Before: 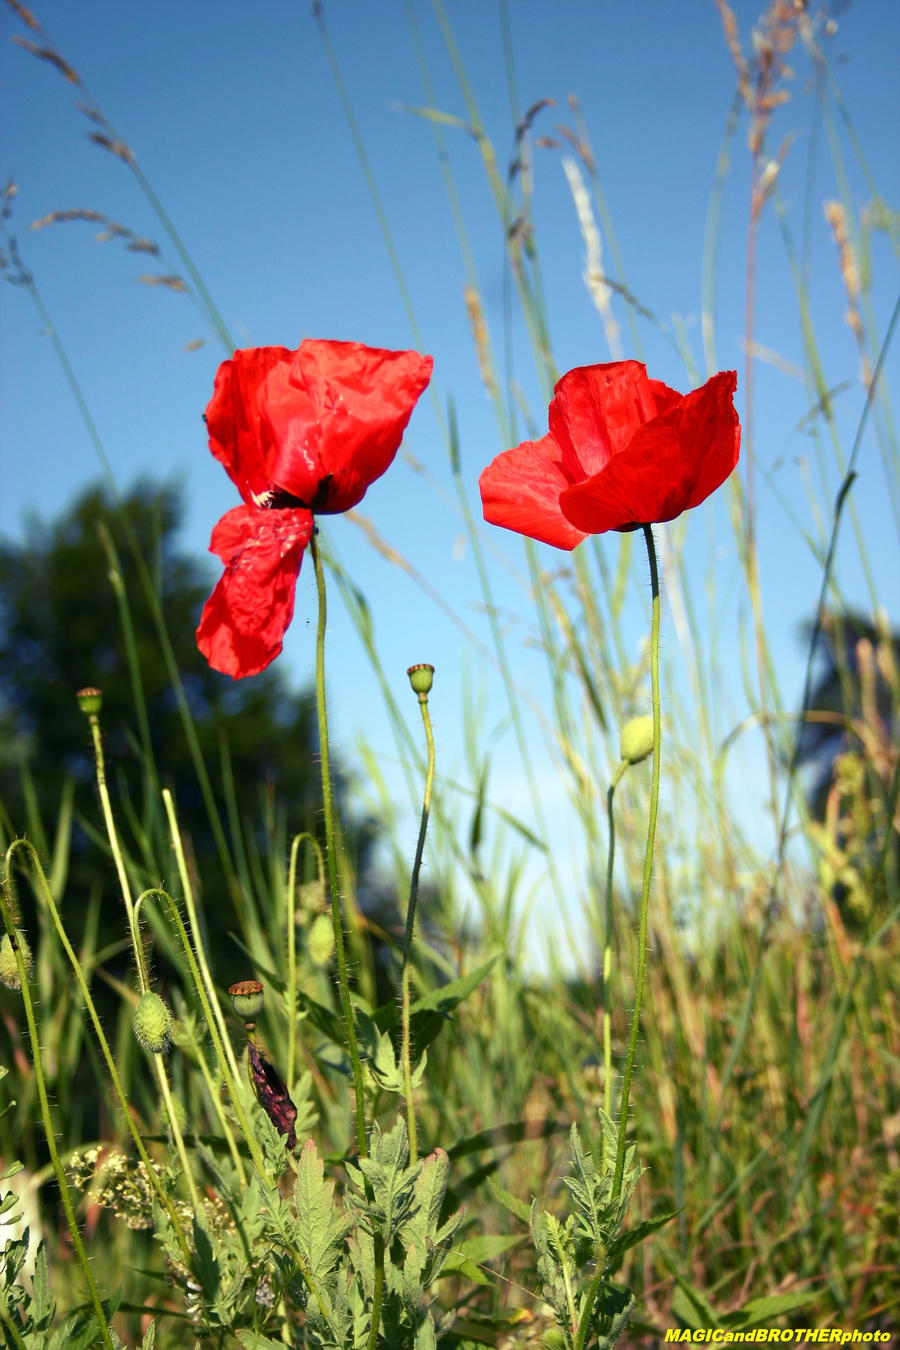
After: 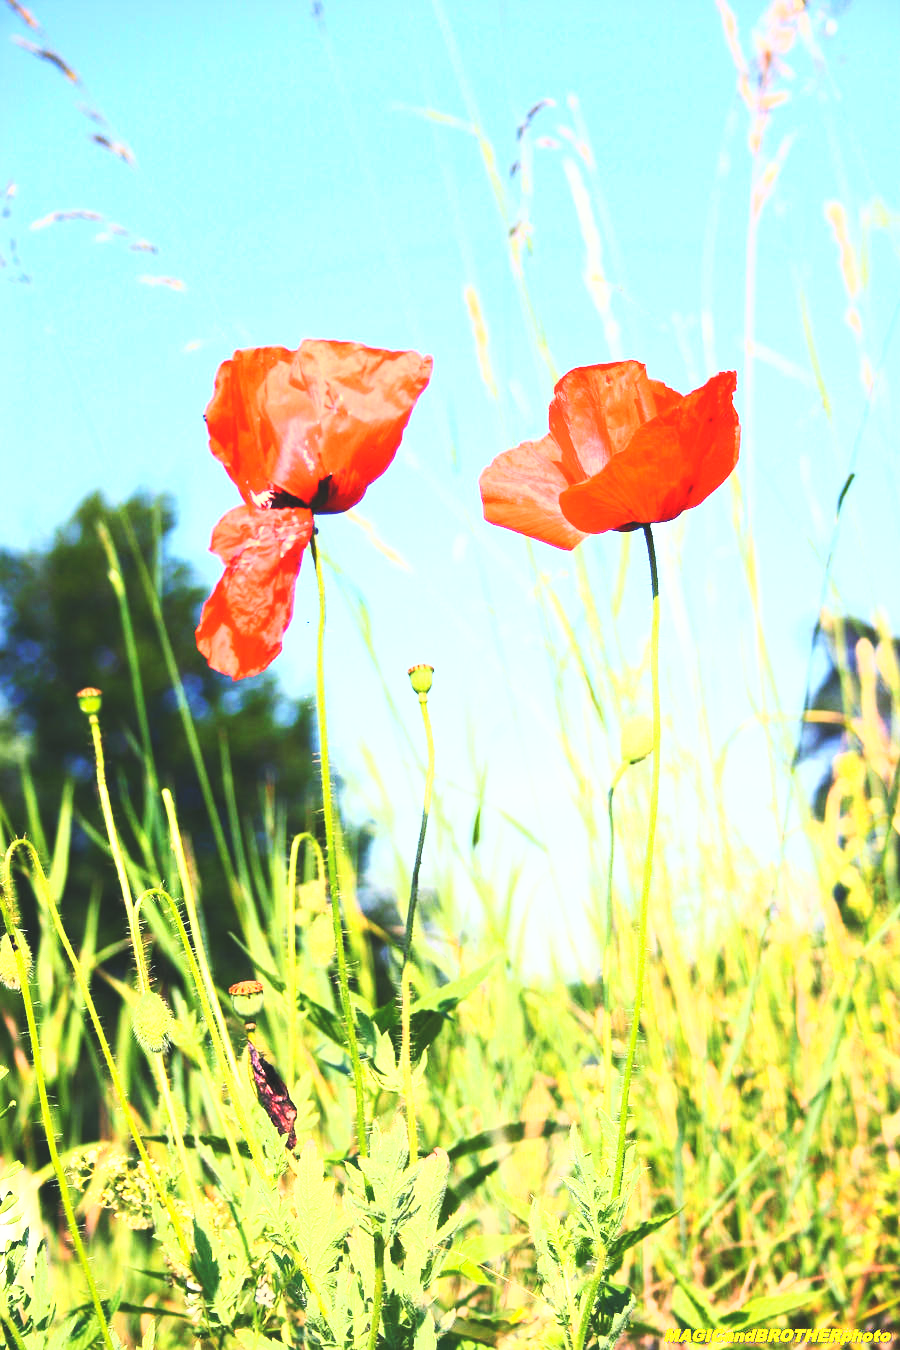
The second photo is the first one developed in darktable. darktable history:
contrast brightness saturation: contrast 0.195, brightness 0.159, saturation 0.216
base curve: curves: ch0 [(0, 0) (0.028, 0.03) (0.121, 0.232) (0.46, 0.748) (0.859, 0.968) (1, 1)], preserve colors none
tone curve: curves: ch0 [(0, 0) (0.003, 0.115) (0.011, 0.133) (0.025, 0.157) (0.044, 0.182) (0.069, 0.209) (0.1, 0.239) (0.136, 0.279) (0.177, 0.326) (0.224, 0.379) (0.277, 0.436) (0.335, 0.507) (0.399, 0.587) (0.468, 0.671) (0.543, 0.75) (0.623, 0.837) (0.709, 0.916) (0.801, 0.978) (0.898, 0.985) (1, 1)], color space Lab, independent channels, preserve colors none
